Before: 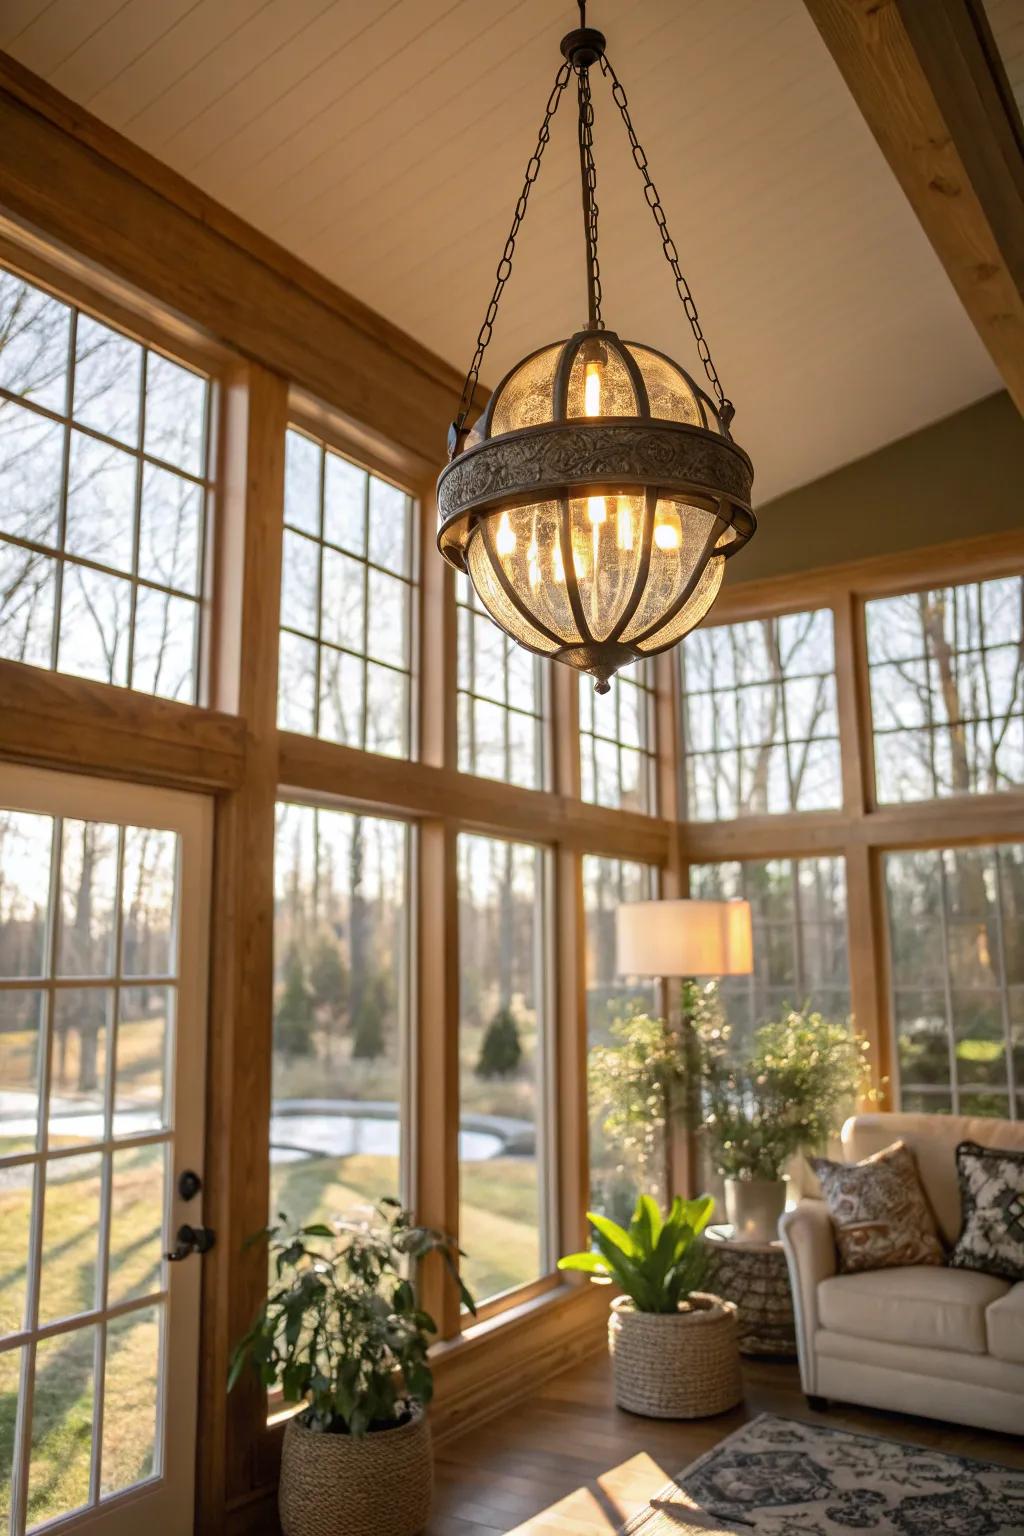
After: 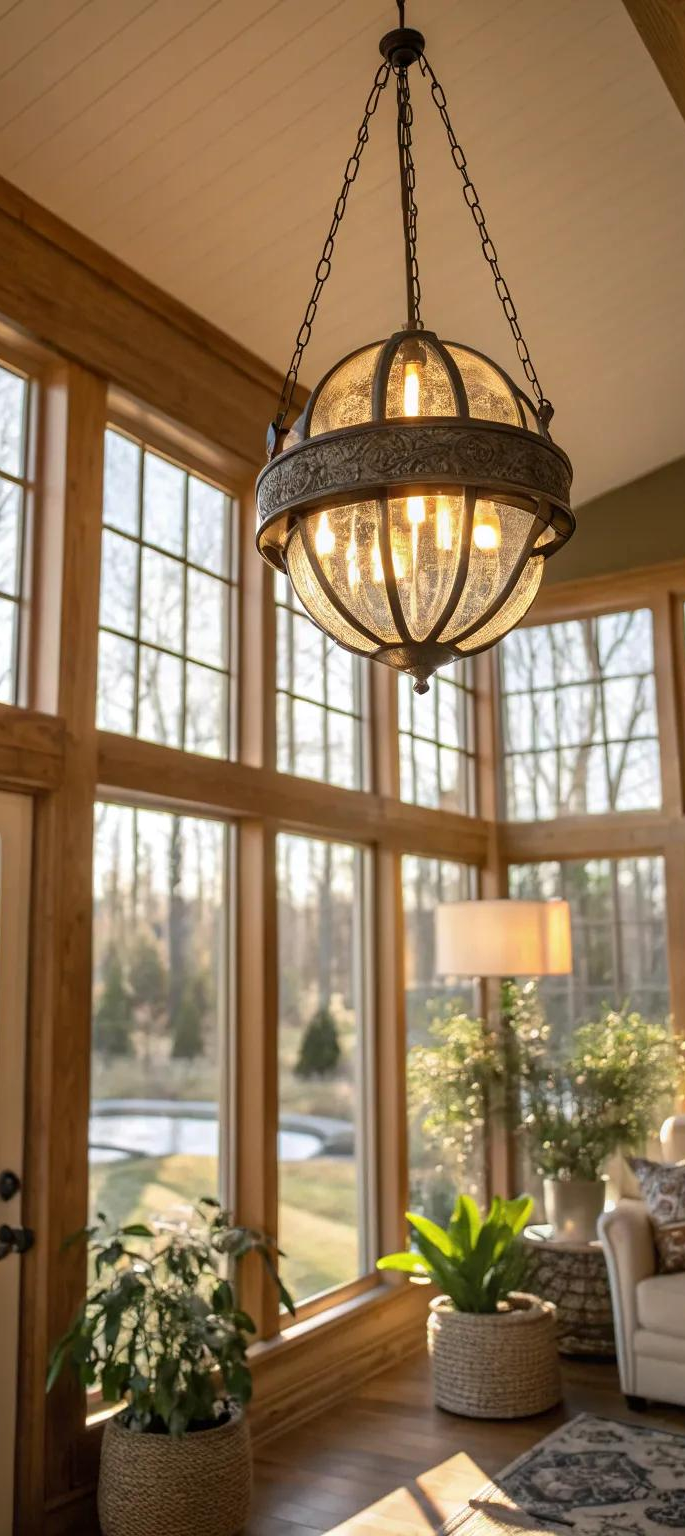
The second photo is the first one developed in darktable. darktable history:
crop and rotate: left 17.738%, right 15.286%
local contrast: mode bilateral grid, contrast 10, coarseness 25, detail 115%, midtone range 0.2
